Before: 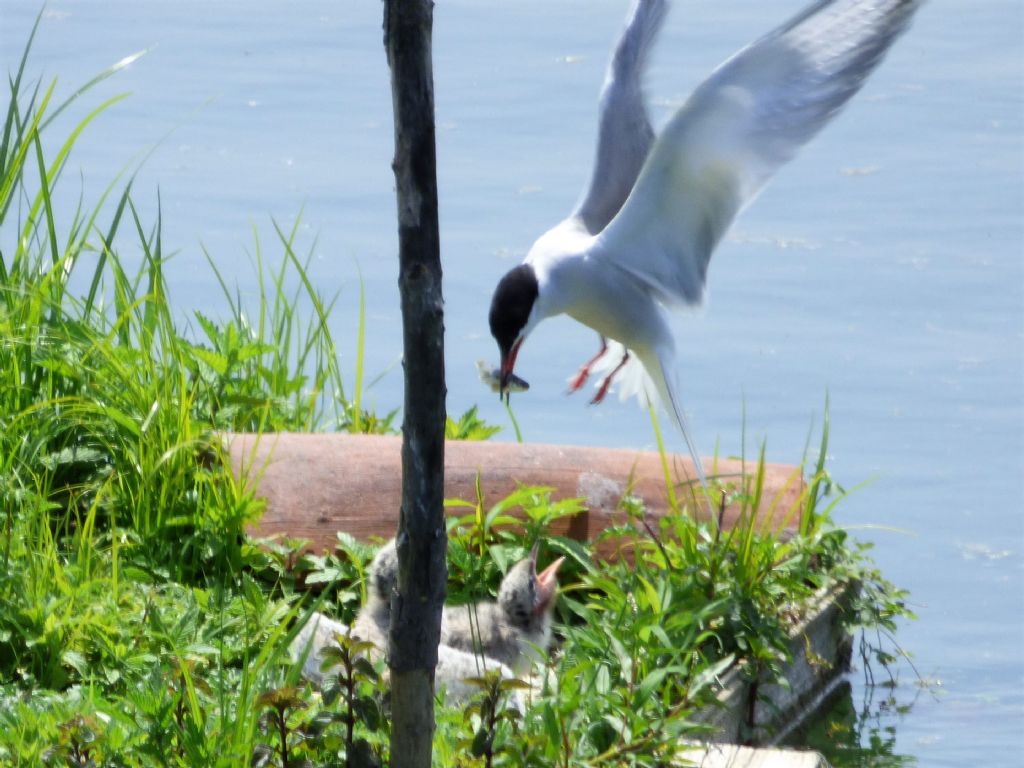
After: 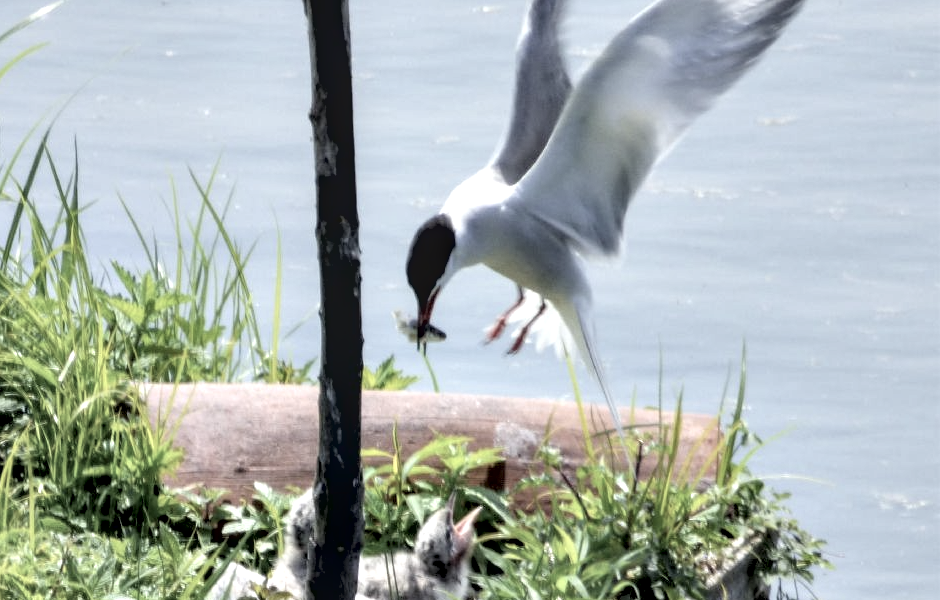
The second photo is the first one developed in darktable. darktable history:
crop: left 8.148%, top 6.619%, bottom 15.215%
contrast equalizer: y [[0.6 ×6], [0.55 ×6], [0 ×6], [0 ×6], [0 ×6]]
local contrast: on, module defaults
contrast brightness saturation: brightness 0.181, saturation -0.489
